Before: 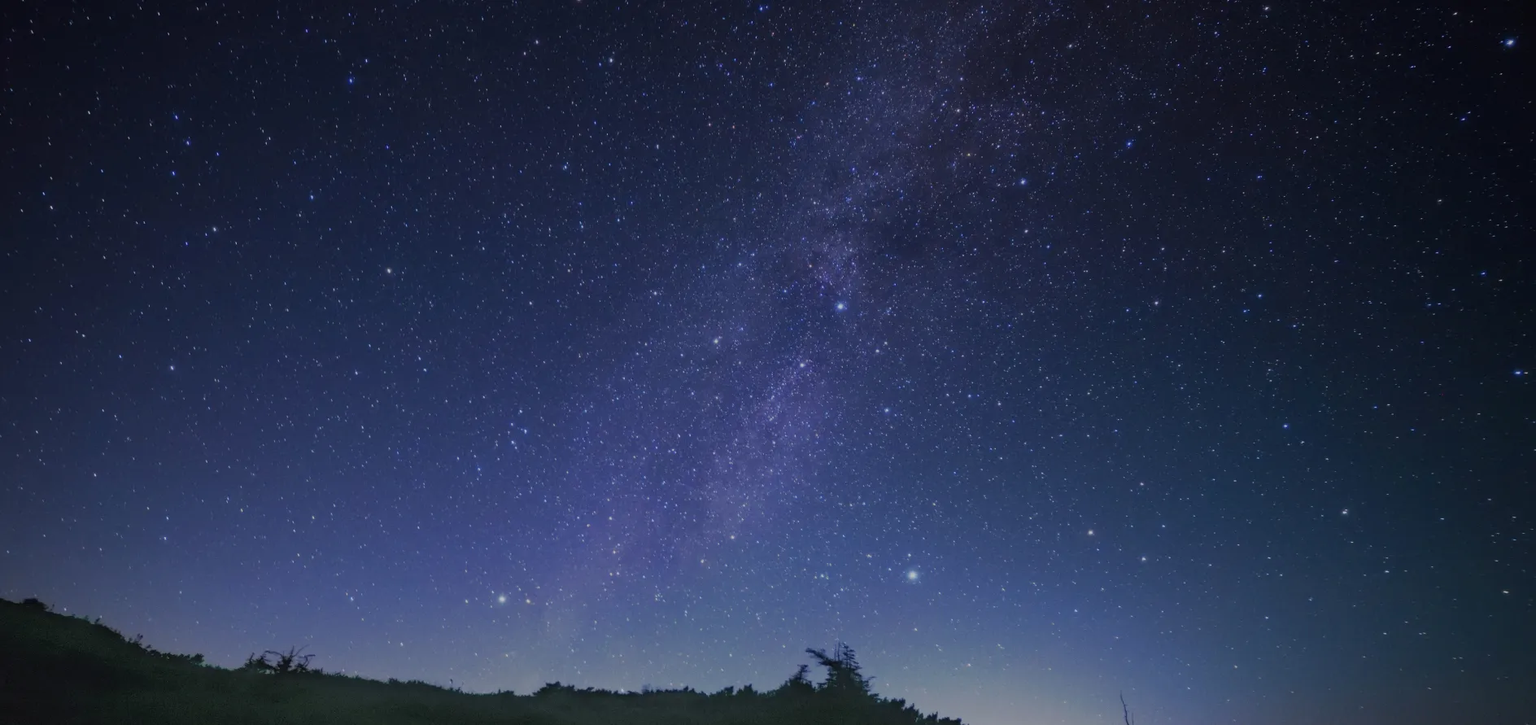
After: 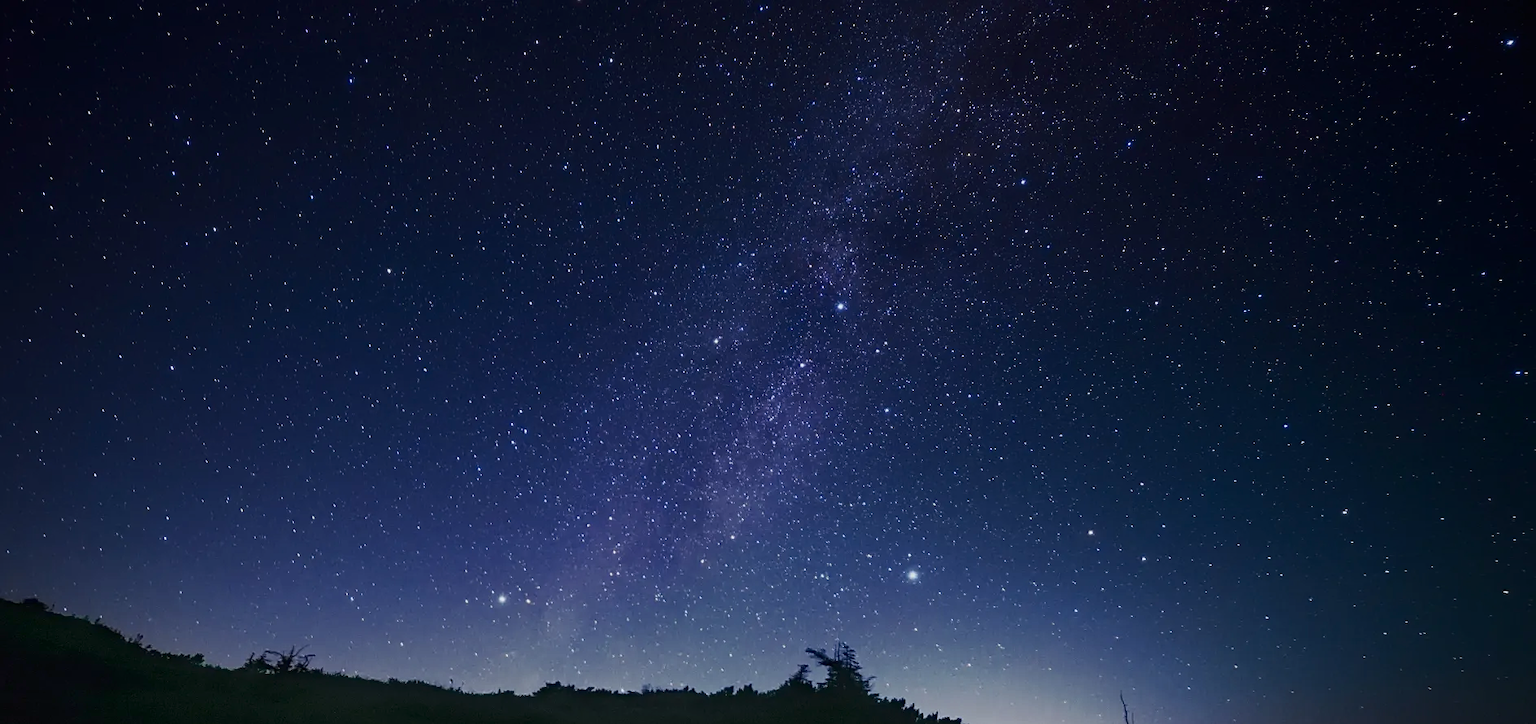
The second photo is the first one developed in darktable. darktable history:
contrast brightness saturation: contrast 0.296
sharpen: on, module defaults
